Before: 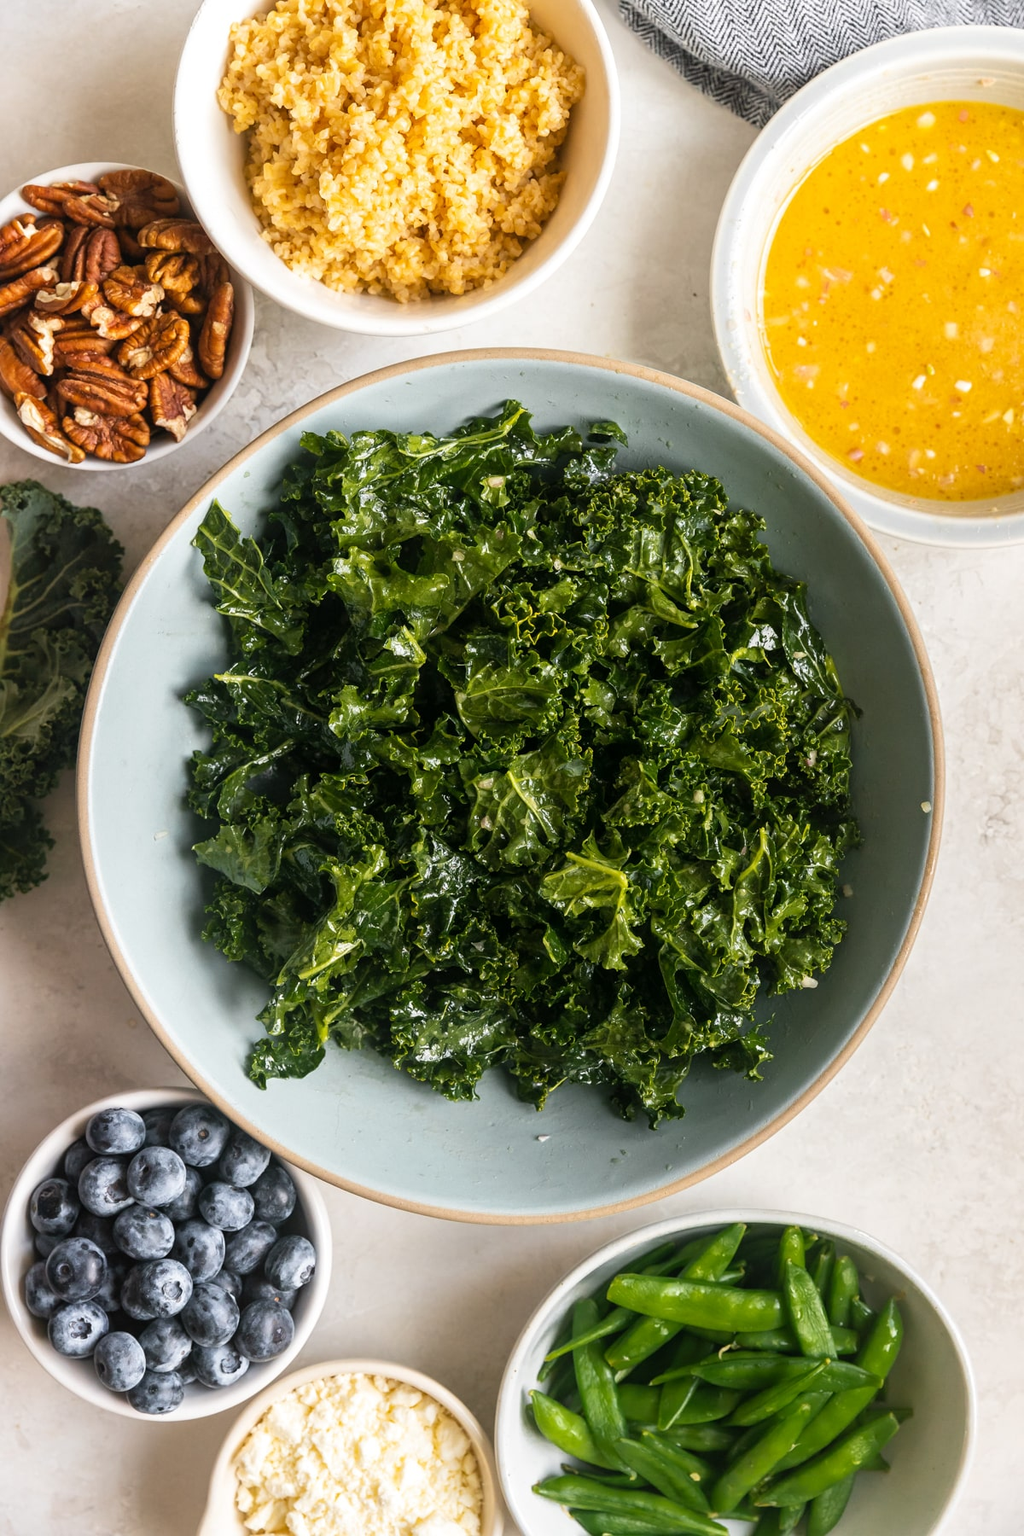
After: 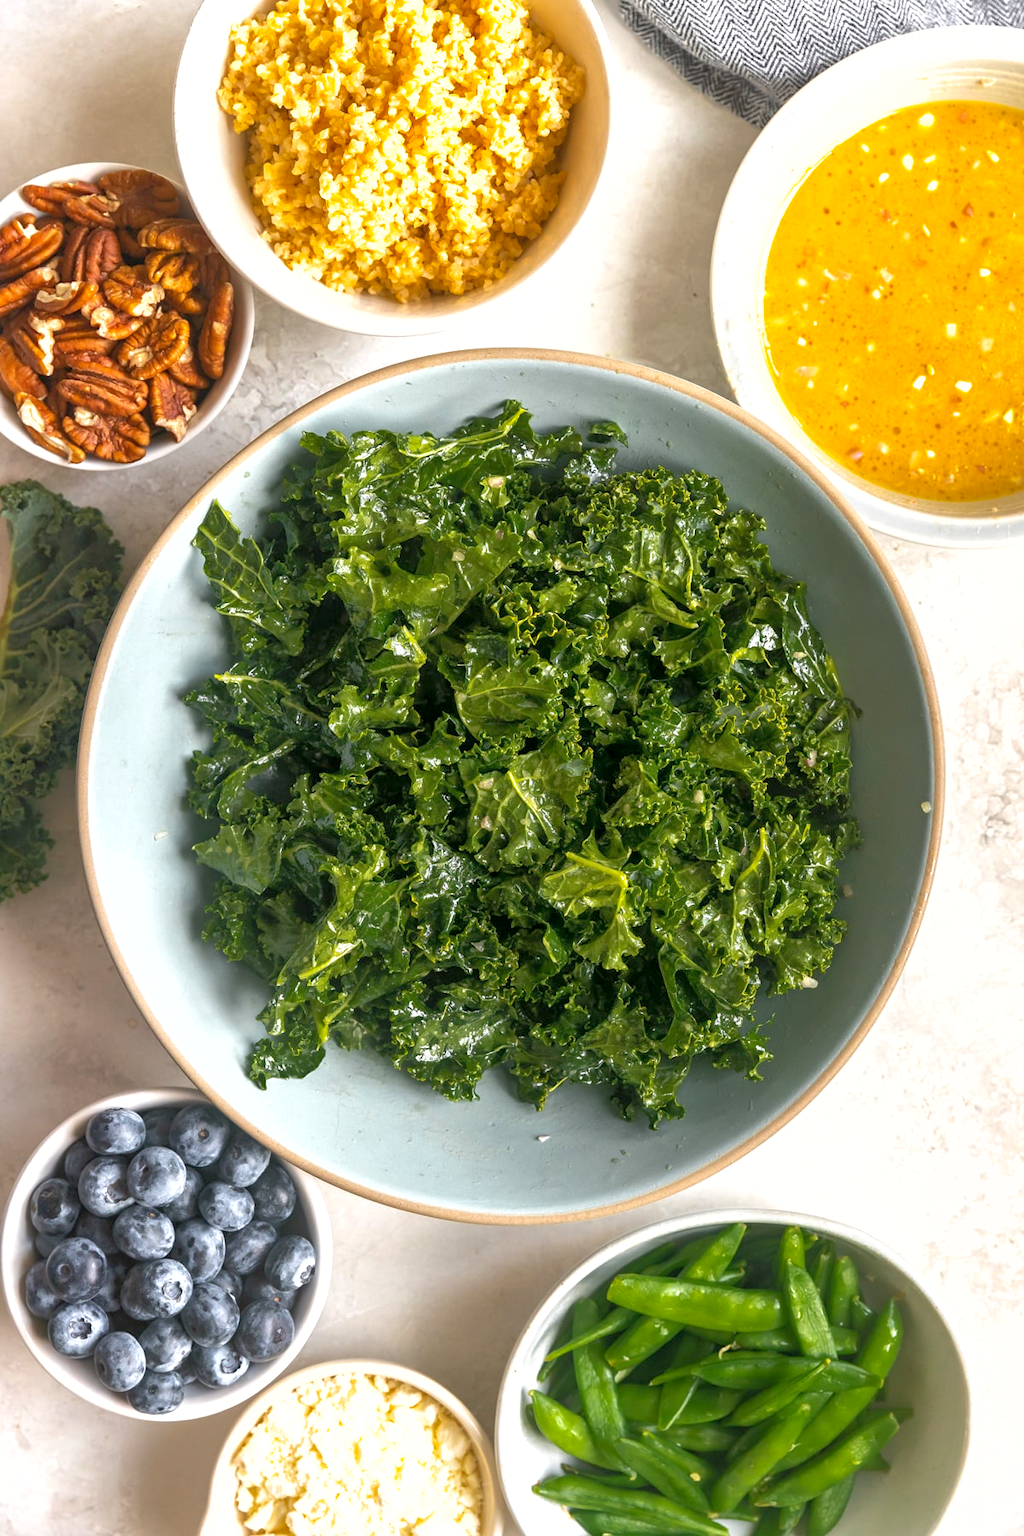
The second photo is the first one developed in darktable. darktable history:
exposure: black level correction 0.001, exposure 1.398 EV, compensate exposure bias true, compensate highlight preservation false
shadows and highlights: on, module defaults
levels: mode automatic
tone equalizer: -8 EV -0.013 EV, -7 EV 0.029 EV, -6 EV -0.007 EV, -5 EV 0.004 EV, -4 EV -0.044 EV, -3 EV -0.24 EV, -2 EV -0.646 EV, -1 EV -0.969 EV, +0 EV -0.998 EV
